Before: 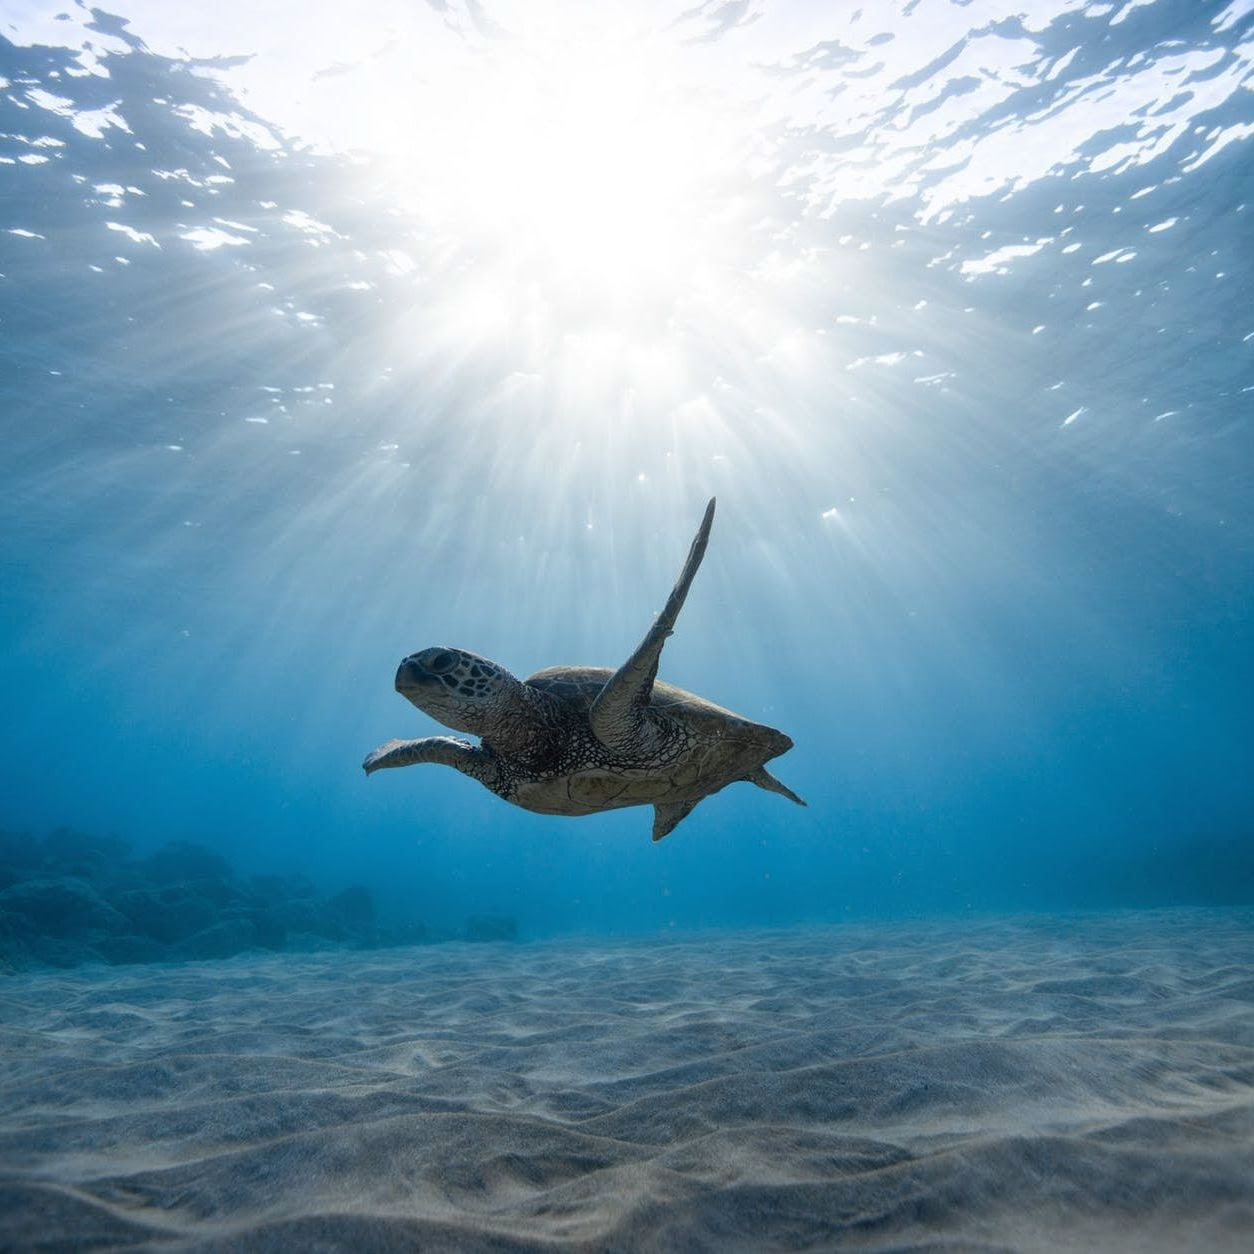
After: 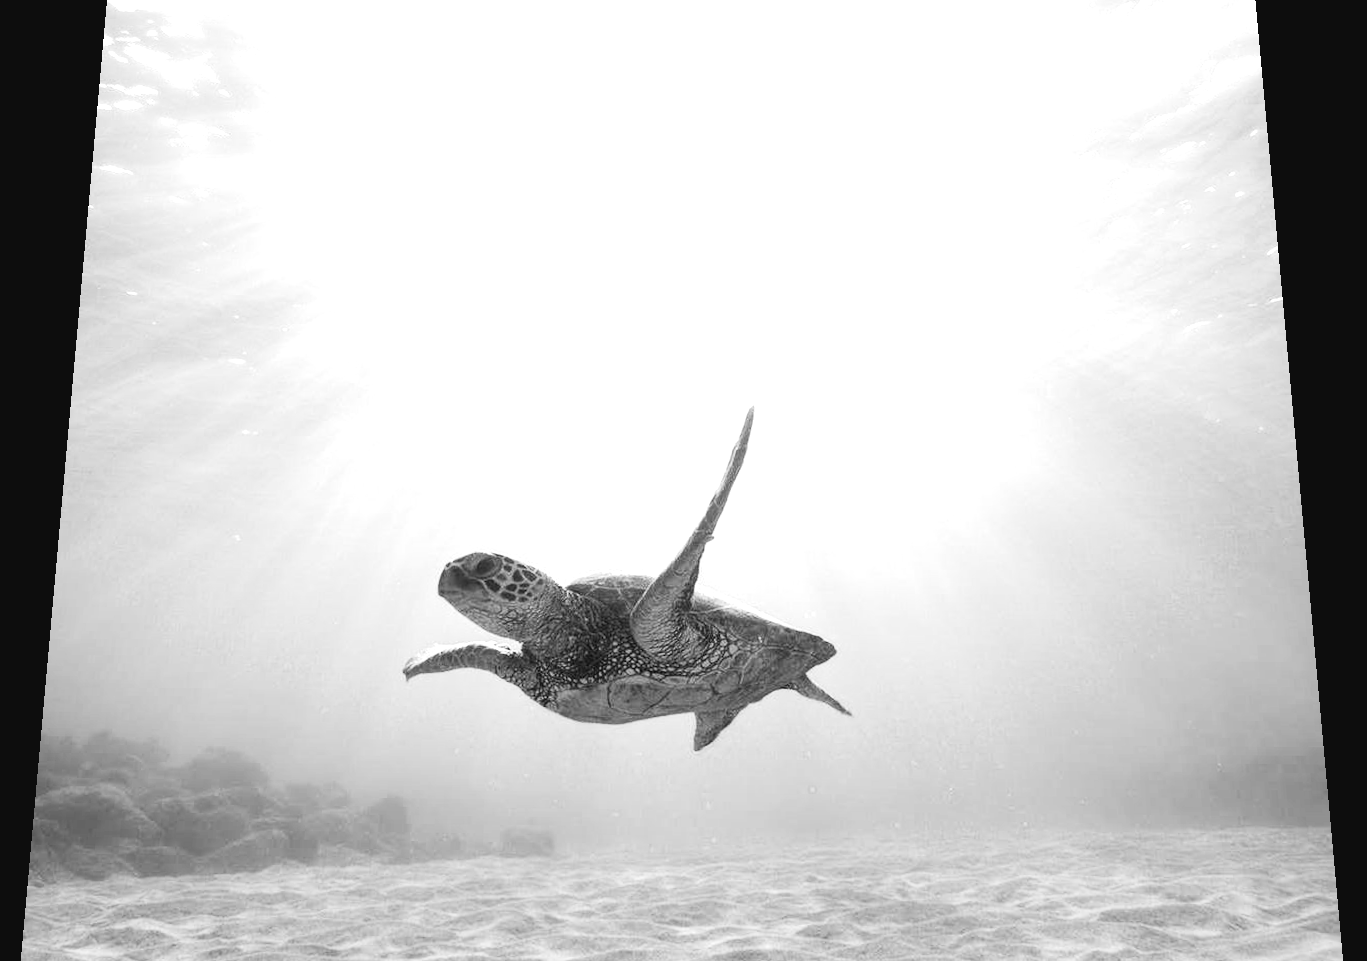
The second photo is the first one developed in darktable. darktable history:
monochrome: on, module defaults
tone curve: curves: ch0 [(0, 0.038) (0.193, 0.212) (0.461, 0.502) (0.634, 0.709) (0.852, 0.89) (1, 0.967)]; ch1 [(0, 0) (0.35, 0.356) (0.45, 0.453) (0.504, 0.503) (0.532, 0.524) (0.558, 0.555) (0.735, 0.762) (1, 1)]; ch2 [(0, 0) (0.281, 0.266) (0.456, 0.469) (0.5, 0.5) (0.533, 0.545) (0.606, 0.598) (0.646, 0.654) (1, 1)], color space Lab, independent channels, preserve colors none
rotate and perspective: rotation 0.128°, lens shift (vertical) -0.181, lens shift (horizontal) -0.044, shear 0.001, automatic cropping off
color correction: saturation 0.3
crop: top 3.857%, bottom 21.132%
exposure: black level correction 0.001, exposure 1.719 EV, compensate exposure bias true, compensate highlight preservation false
